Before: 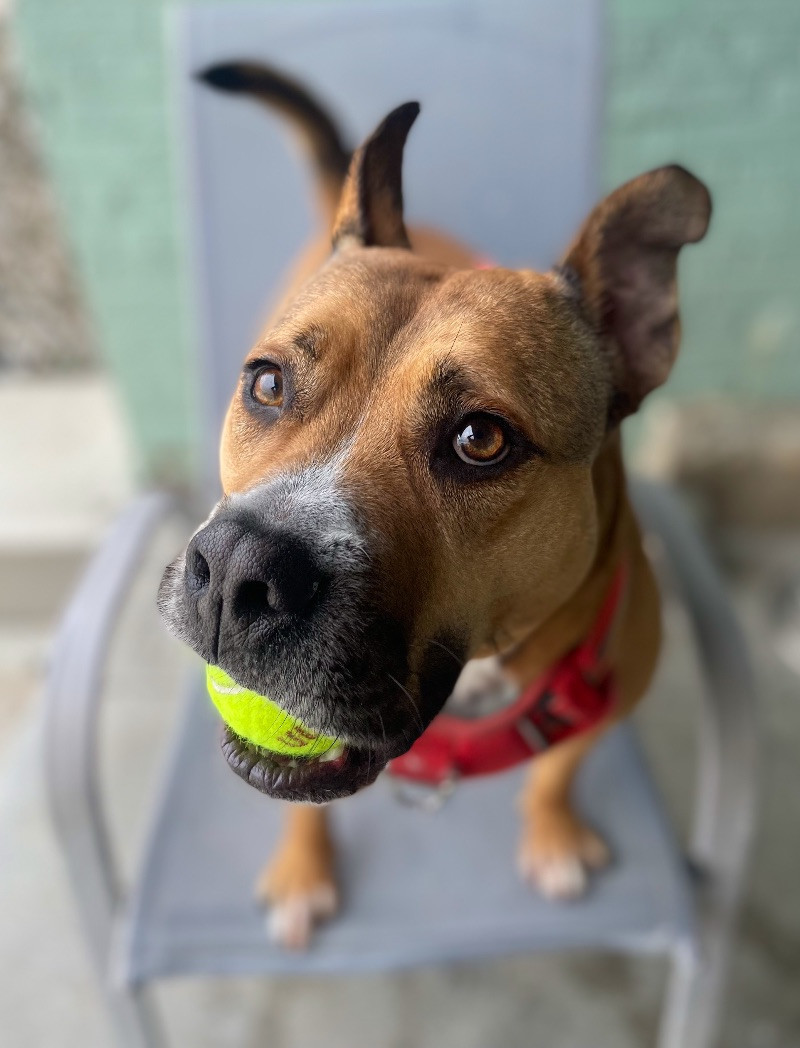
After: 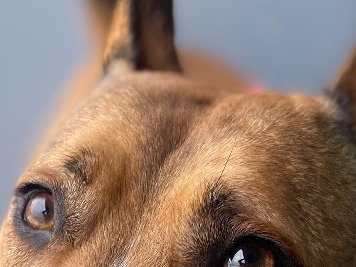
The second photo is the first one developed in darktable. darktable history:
crop: left 28.676%, top 16.861%, right 26.727%, bottom 57.612%
